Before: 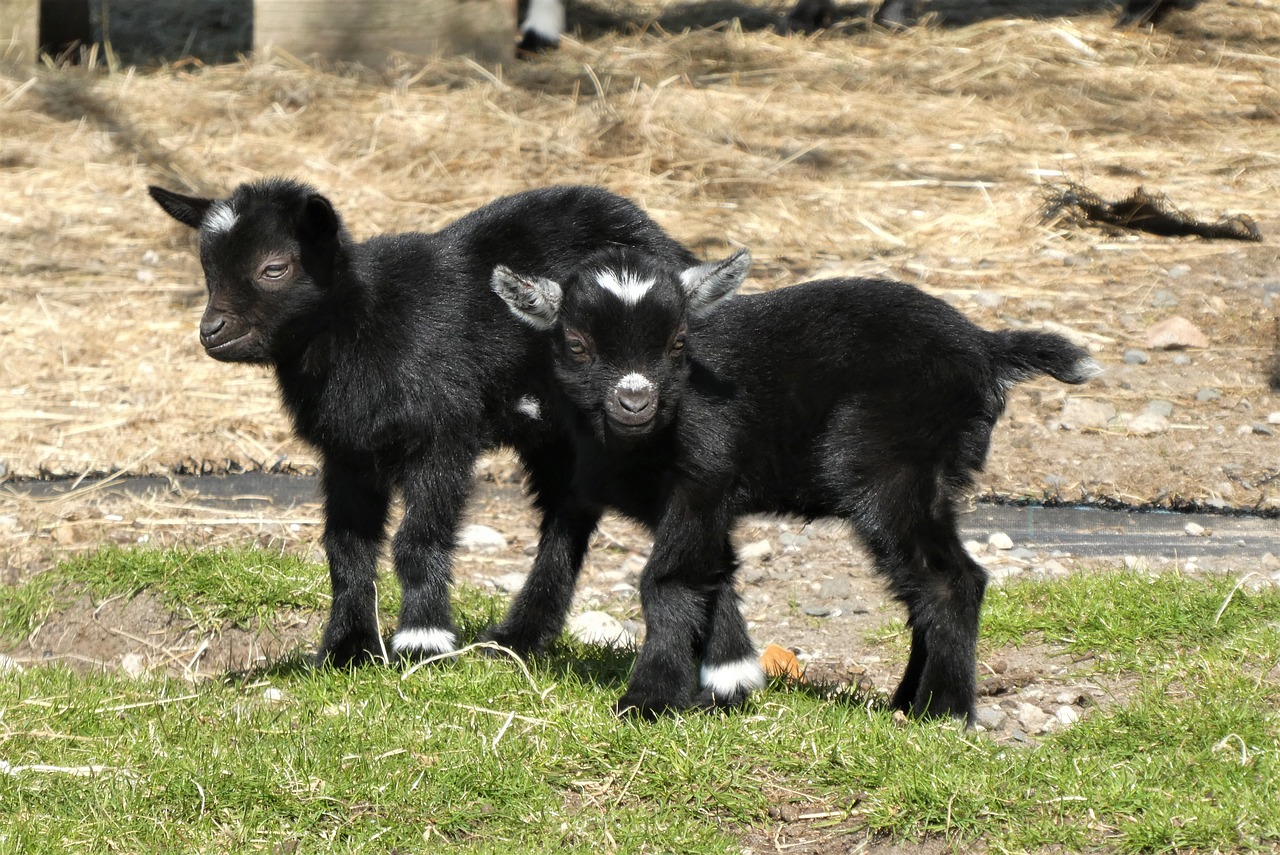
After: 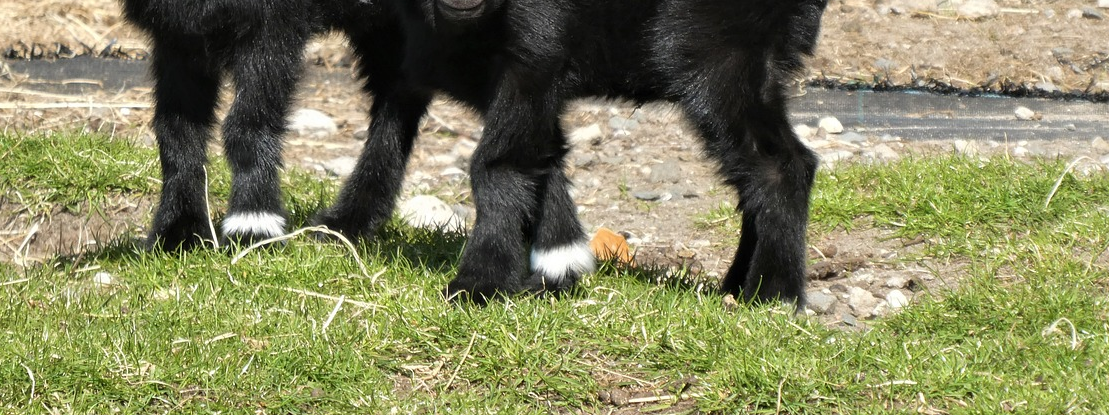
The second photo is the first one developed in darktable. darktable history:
crop and rotate: left 13.292%, top 48.712%, bottom 2.75%
